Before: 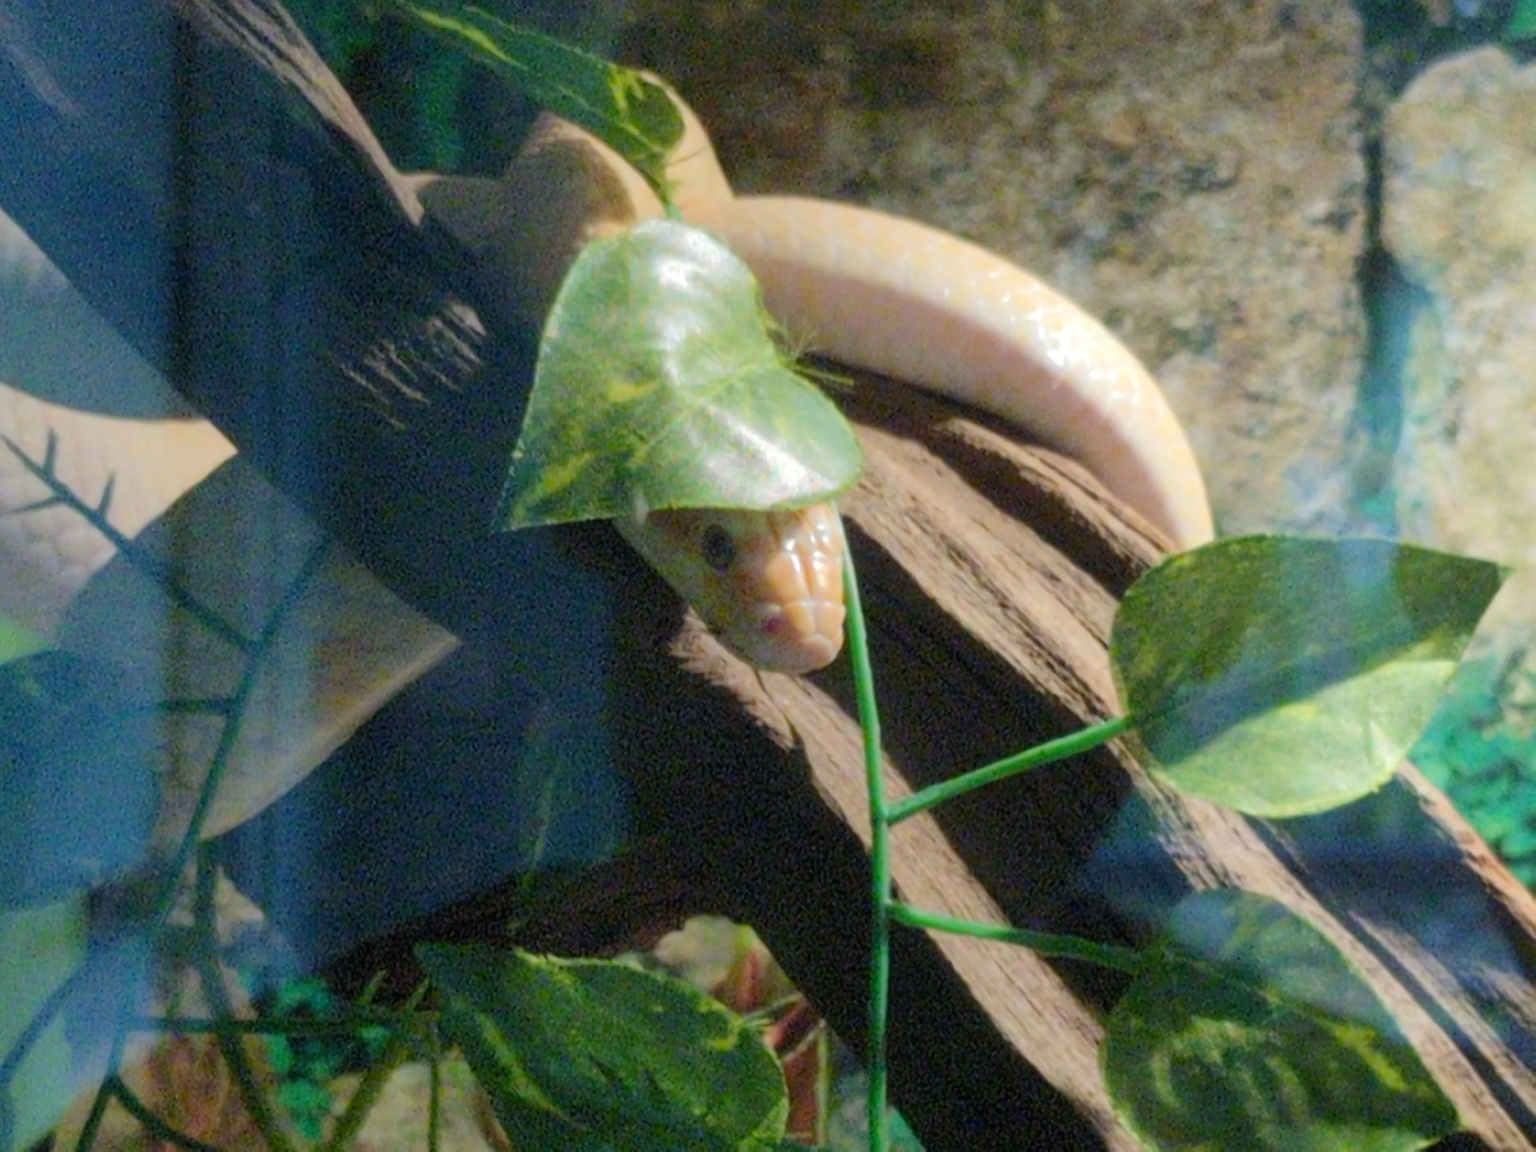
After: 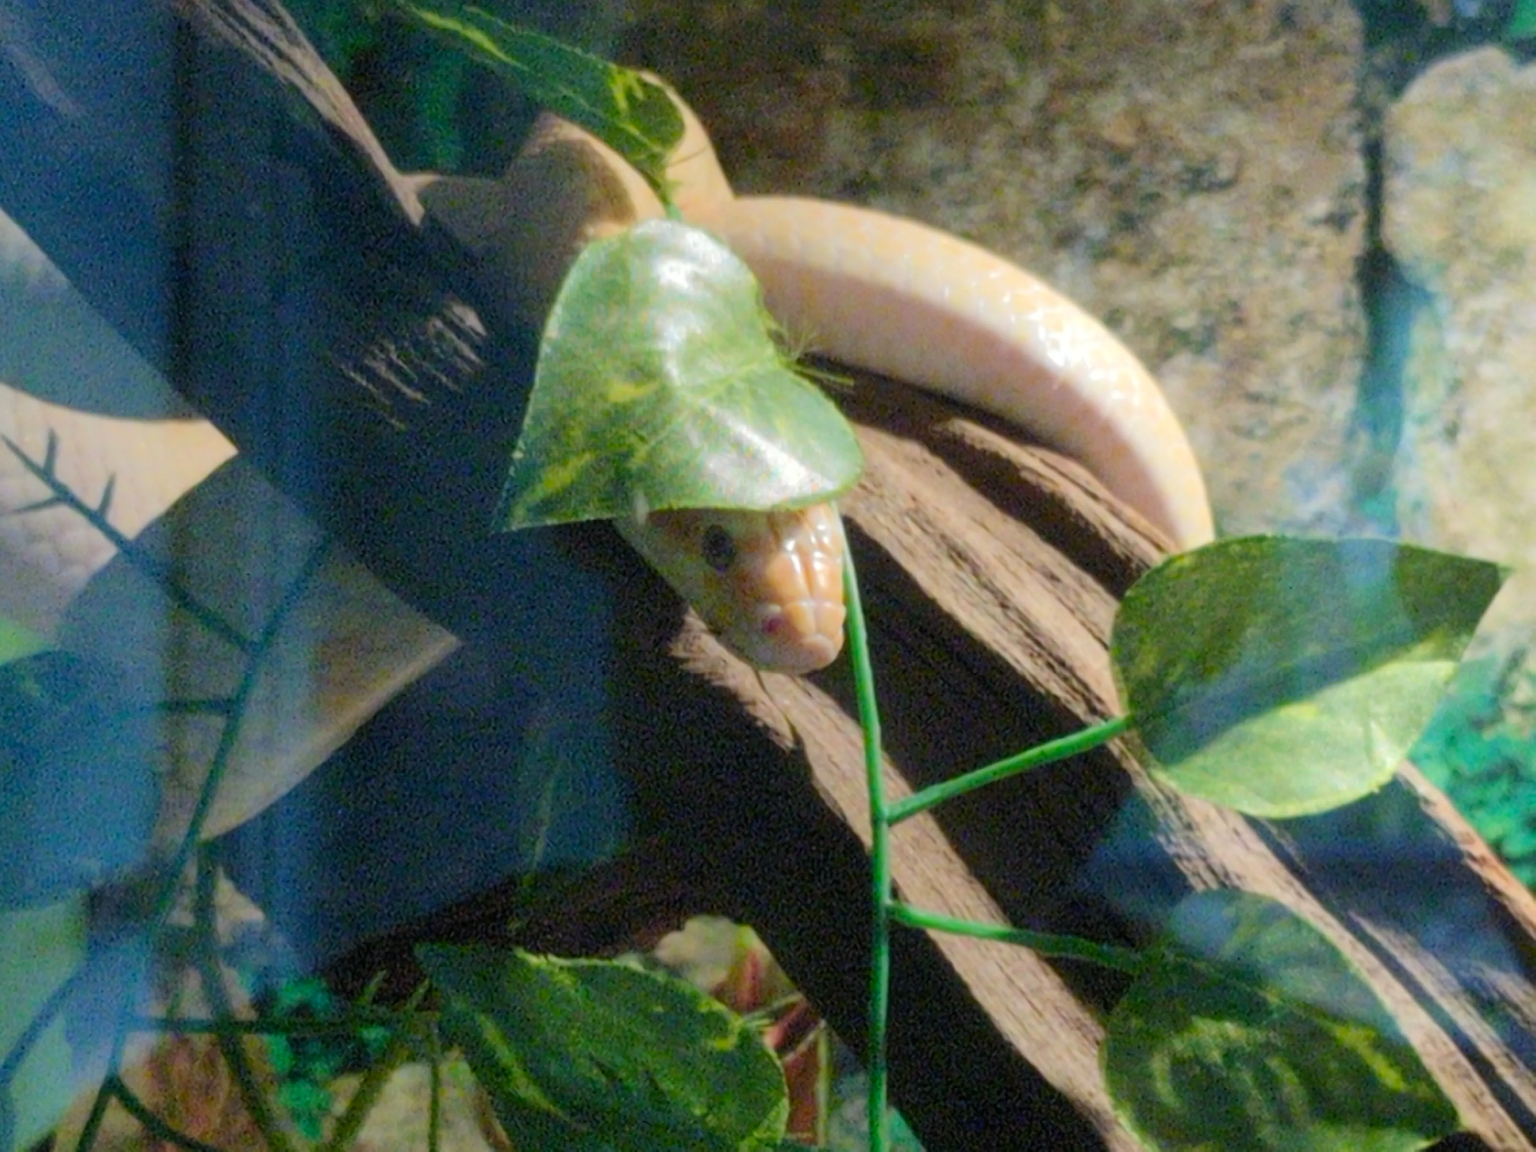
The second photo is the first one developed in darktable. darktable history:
contrast brightness saturation: contrast 0.043, saturation 0.069
